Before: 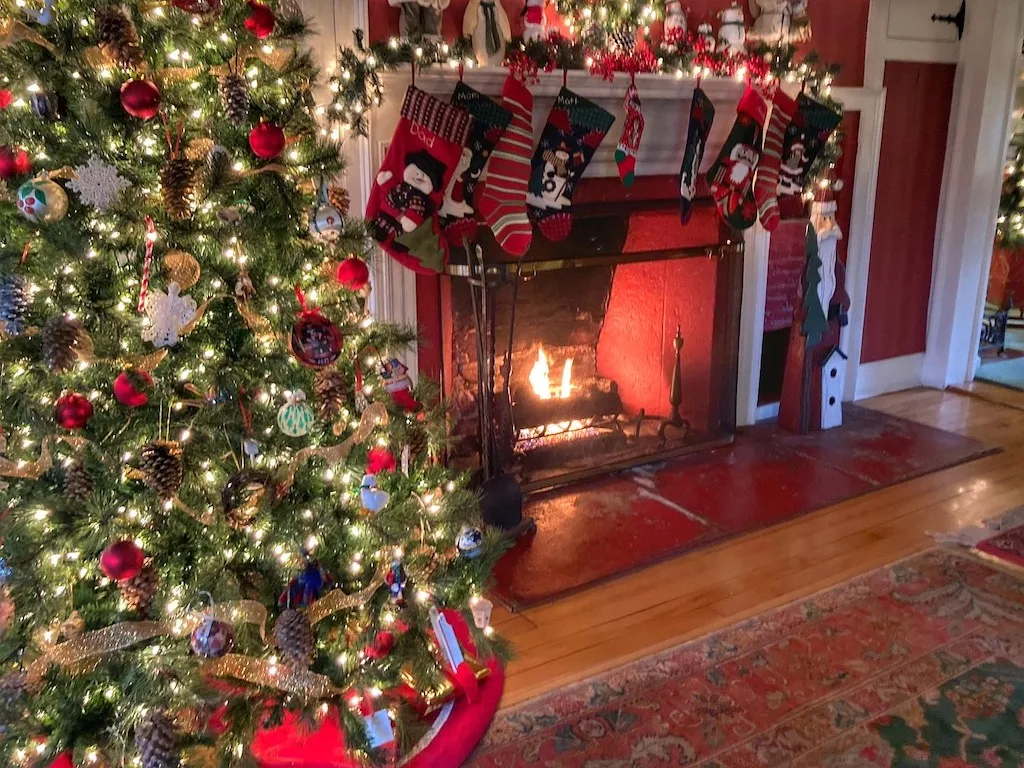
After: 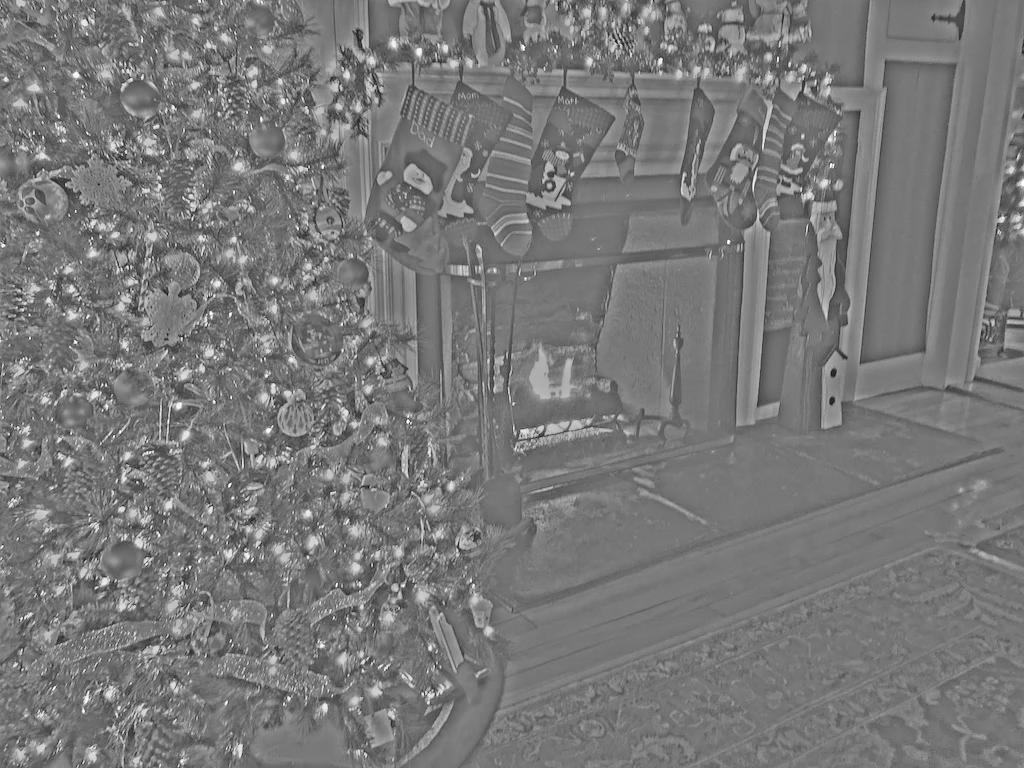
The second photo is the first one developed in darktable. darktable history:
highpass: sharpness 25.84%, contrast boost 14.94%
exposure: black level correction 0, exposure 1.2 EV, compensate exposure bias true, compensate highlight preservation false
